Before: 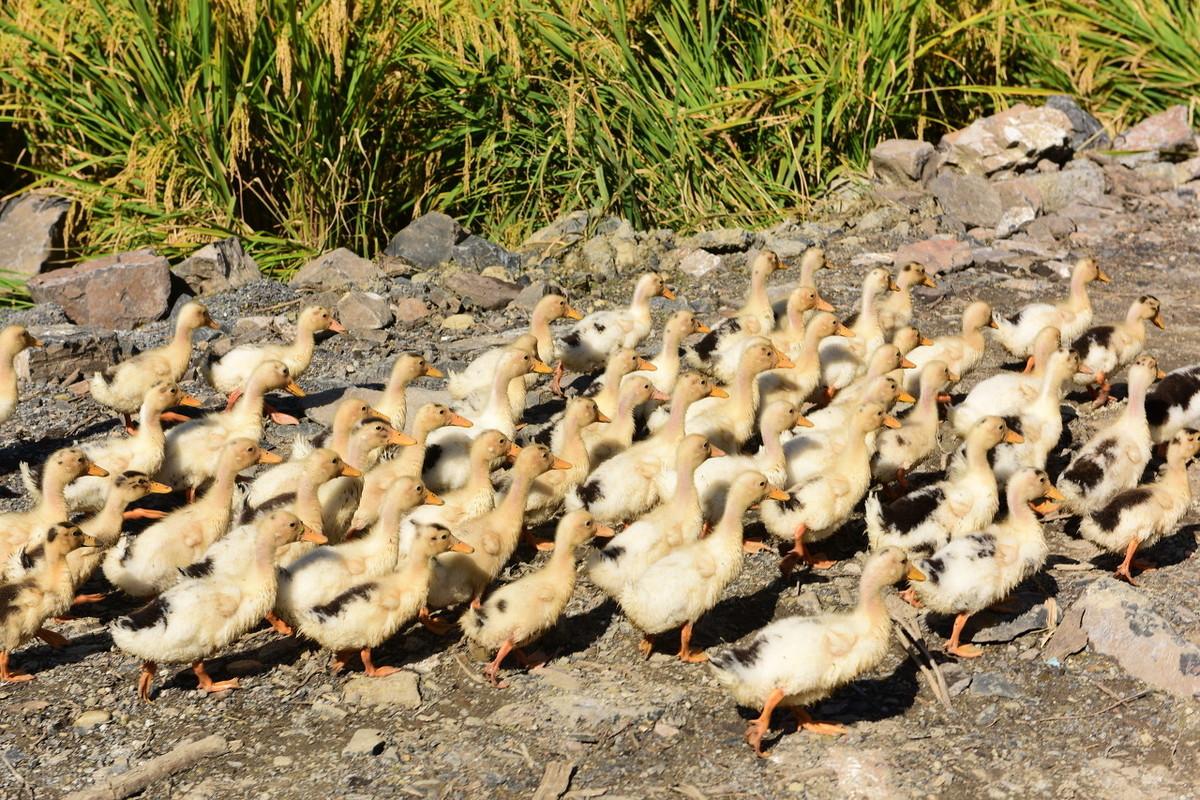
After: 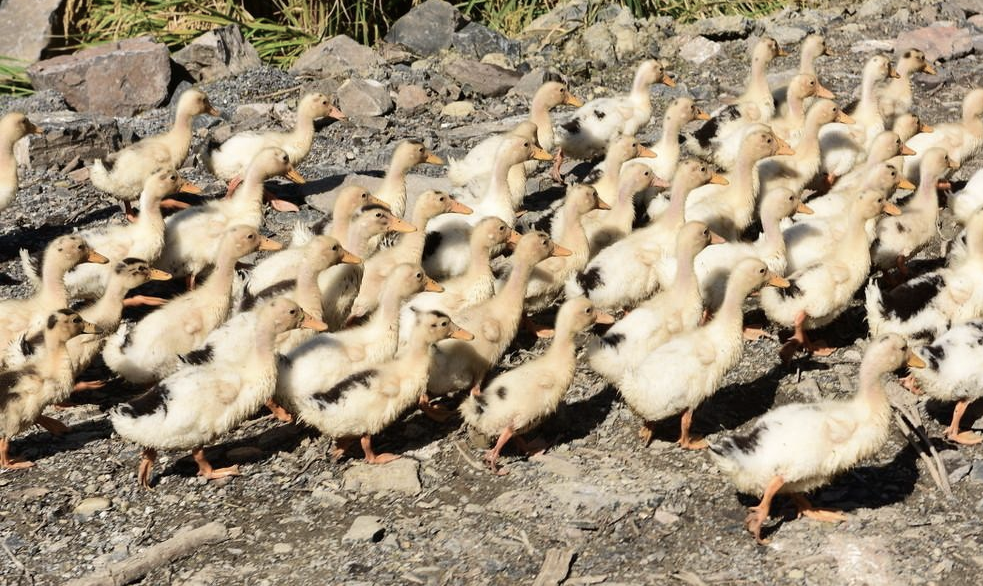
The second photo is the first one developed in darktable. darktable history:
exposure: compensate highlight preservation false
crop: top 26.625%, right 18.051%
contrast brightness saturation: contrast 0.096, saturation -0.297
